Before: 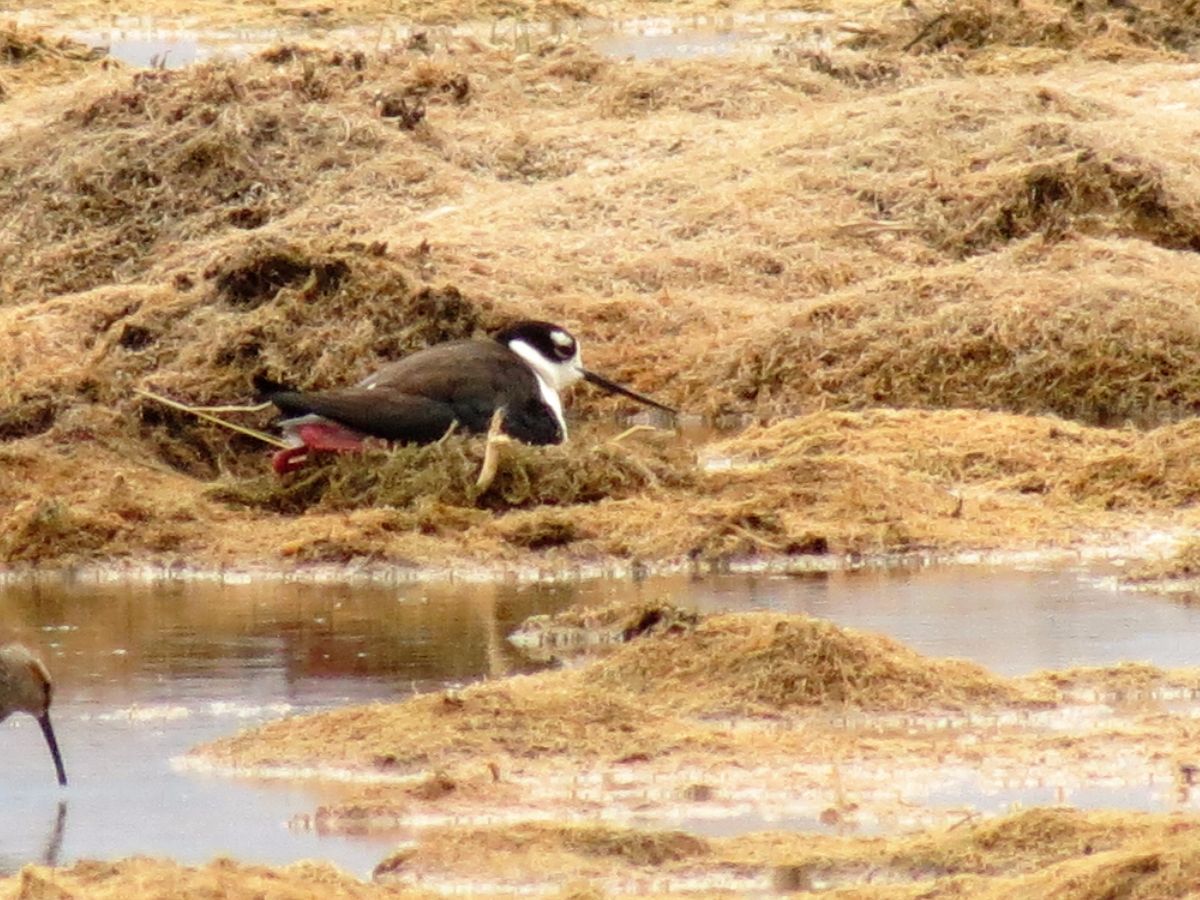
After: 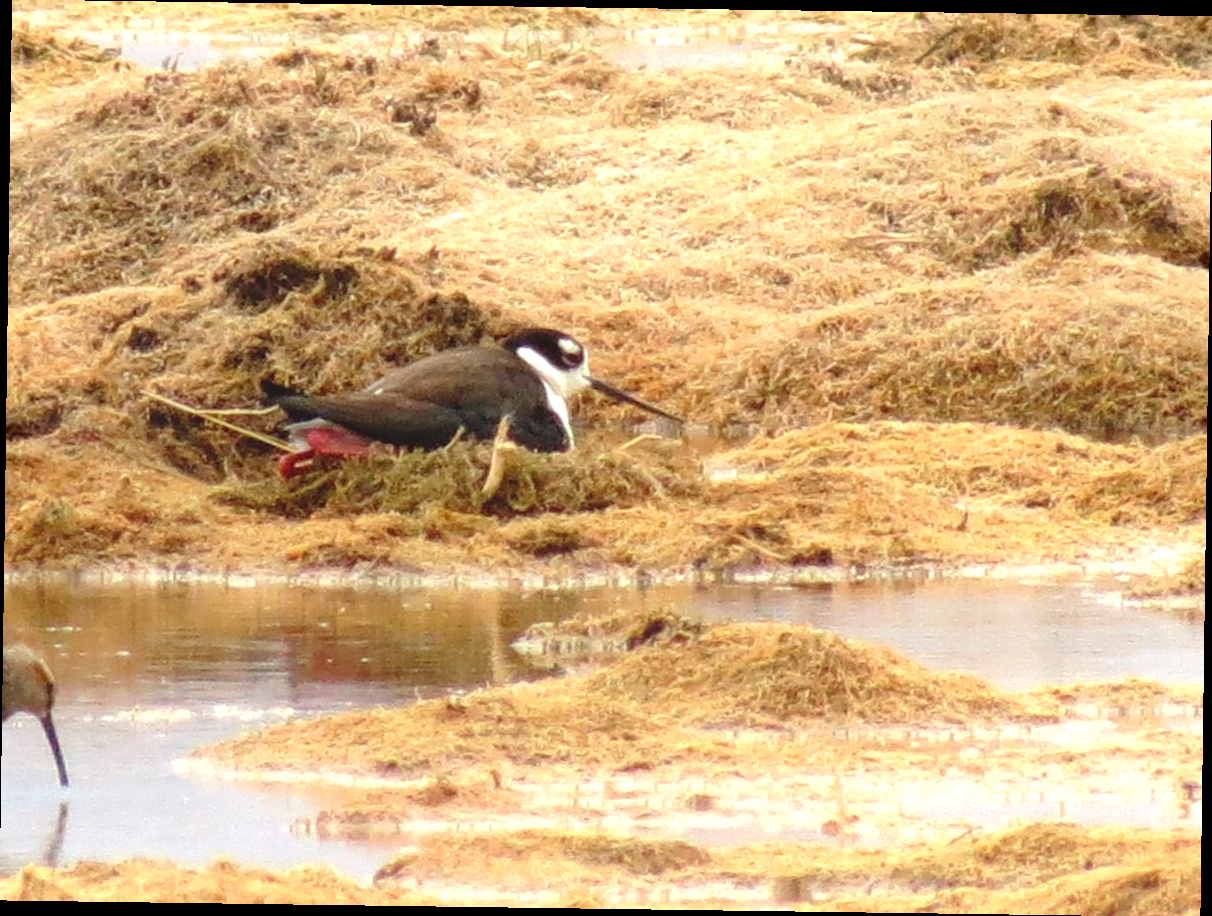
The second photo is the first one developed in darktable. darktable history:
shadows and highlights: shadows 25, highlights -25
rotate and perspective: rotation 0.8°, automatic cropping off
exposure: black level correction 0.001, exposure 0.5 EV, compensate exposure bias true, compensate highlight preservation false
contrast equalizer: y [[0.439, 0.44, 0.442, 0.457, 0.493, 0.498], [0.5 ×6], [0.5 ×6], [0 ×6], [0 ×6]]
